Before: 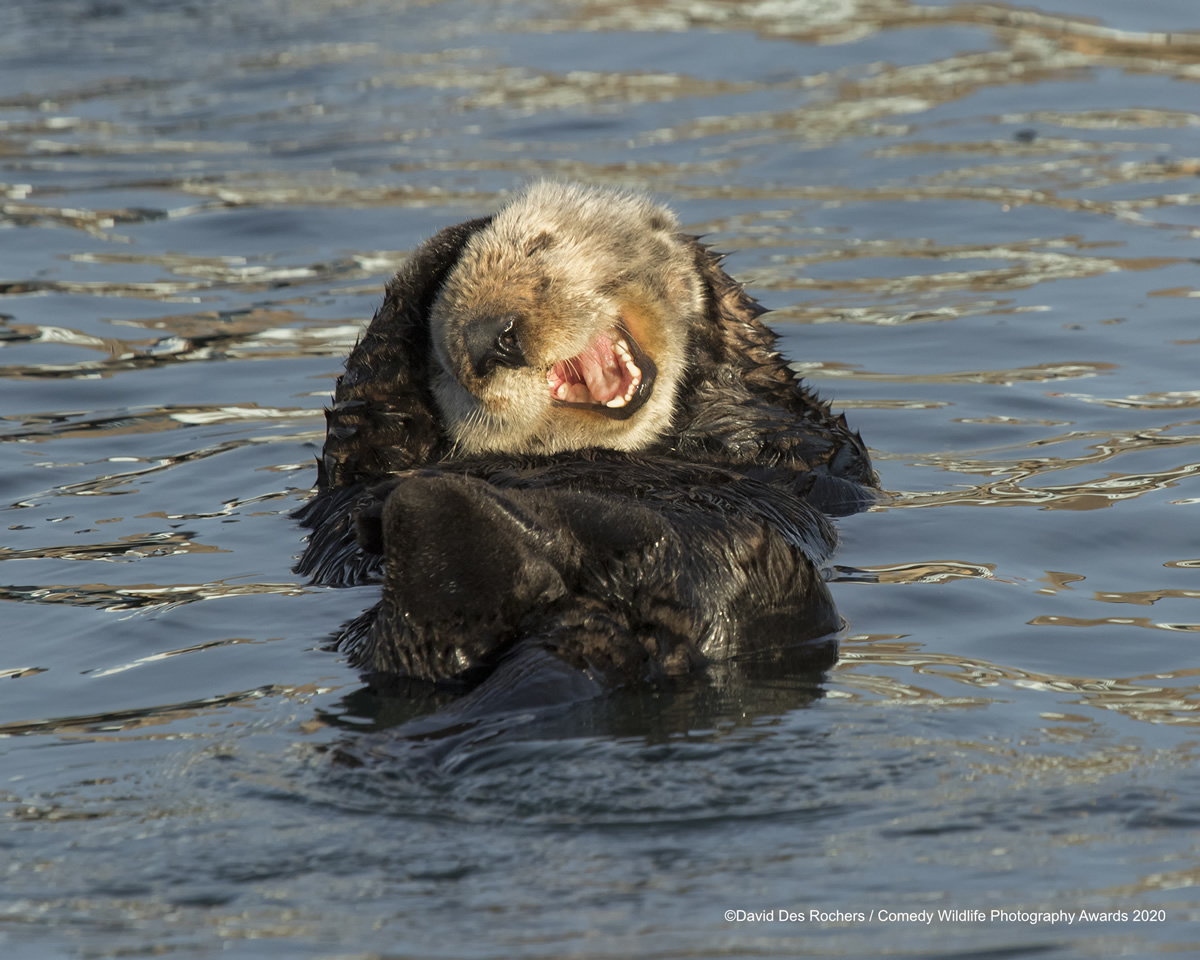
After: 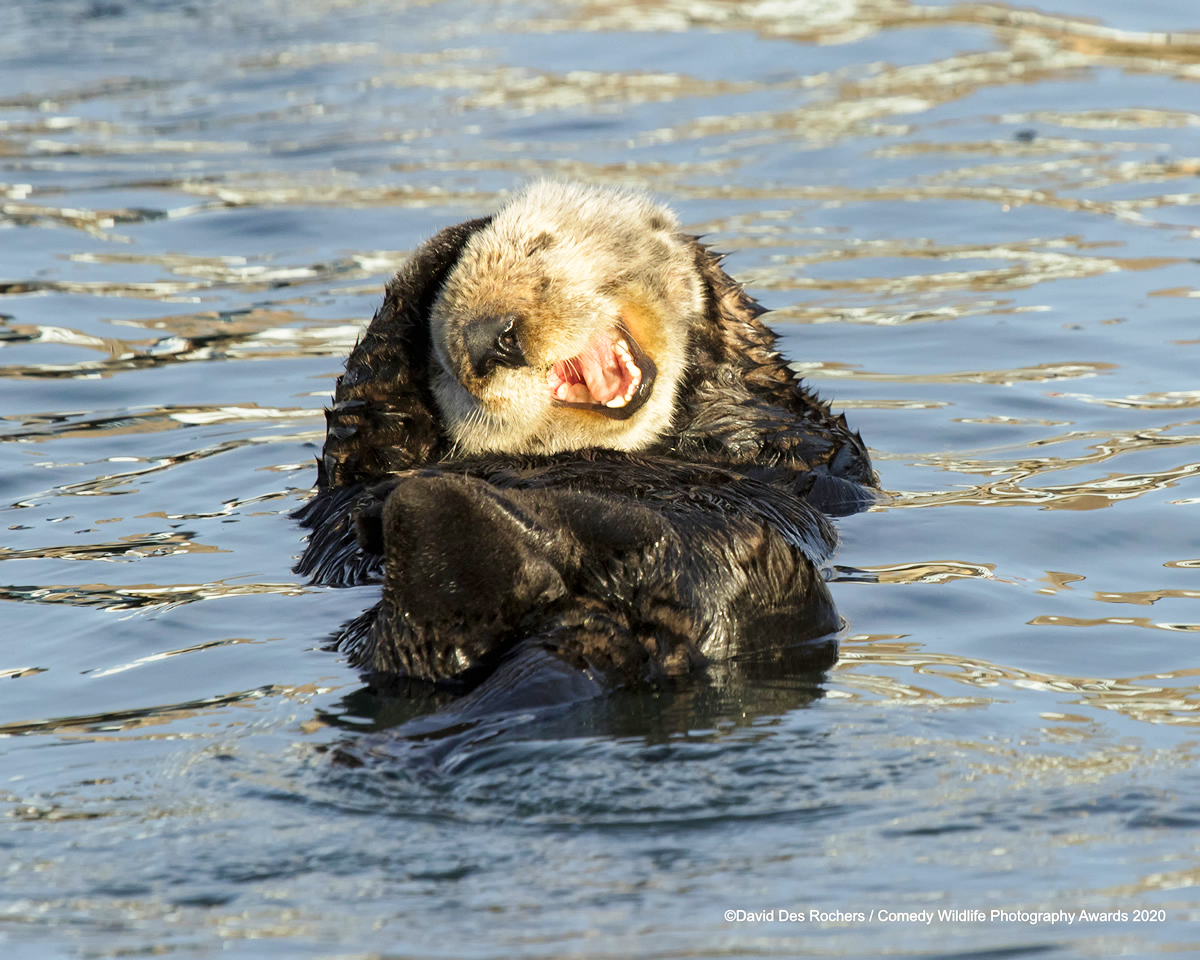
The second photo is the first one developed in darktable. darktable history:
base curve: curves: ch0 [(0, 0) (0.005, 0.002) (0.15, 0.3) (0.4, 0.7) (0.75, 0.95) (1, 1)], preserve colors none
contrast brightness saturation: contrast 0.04, saturation 0.16
